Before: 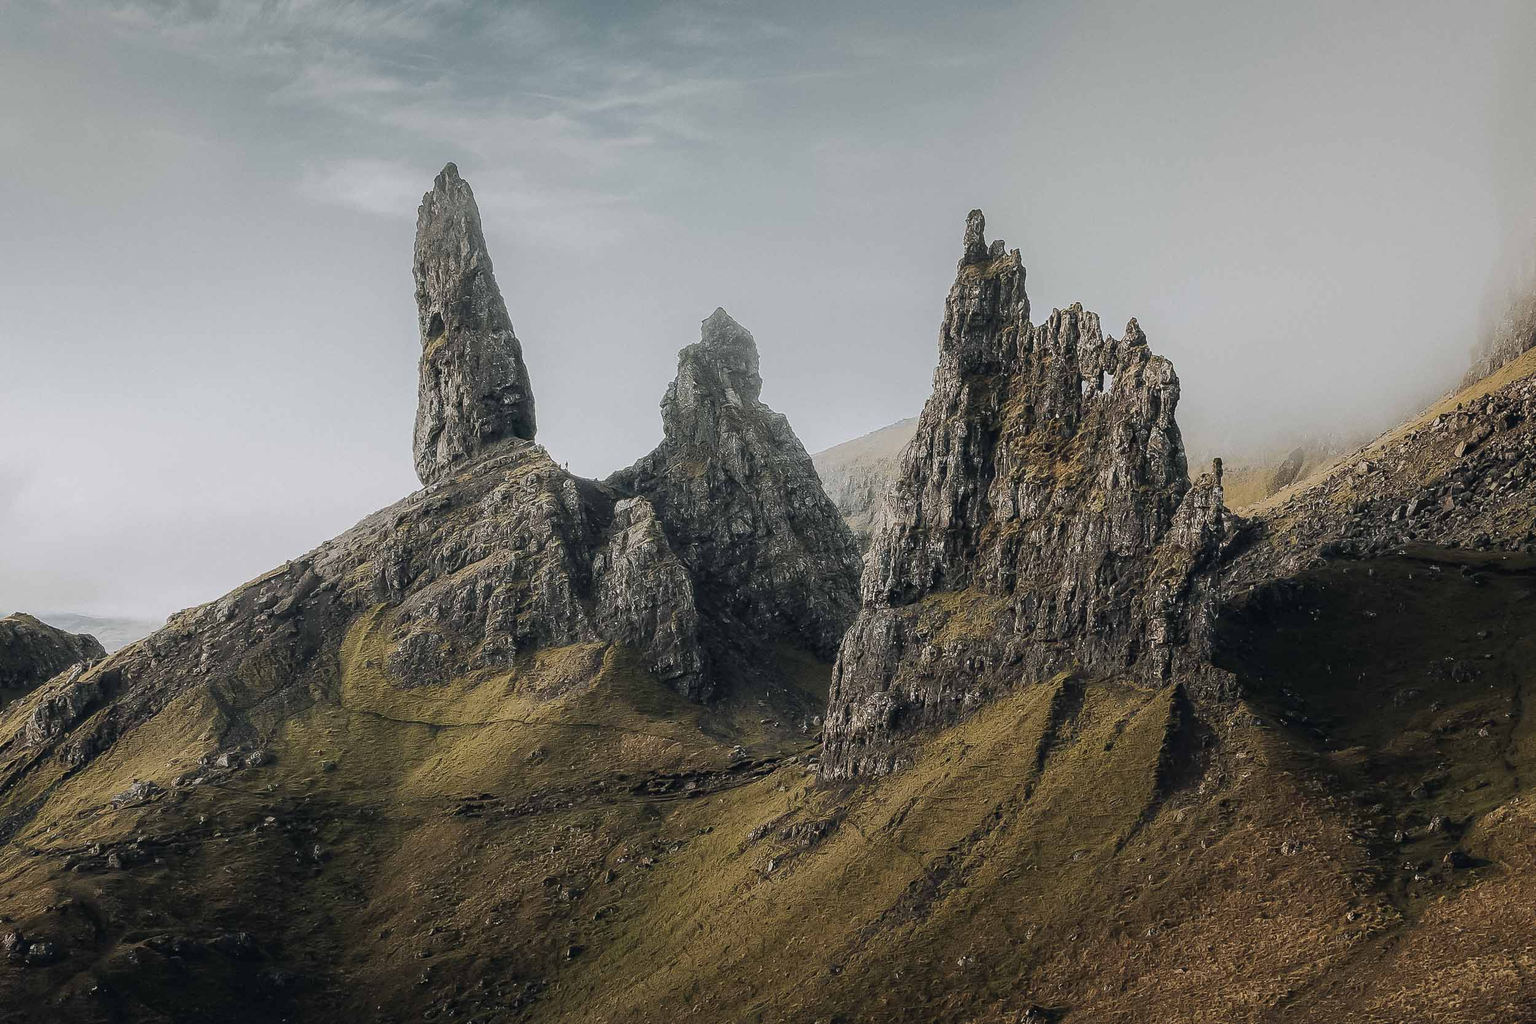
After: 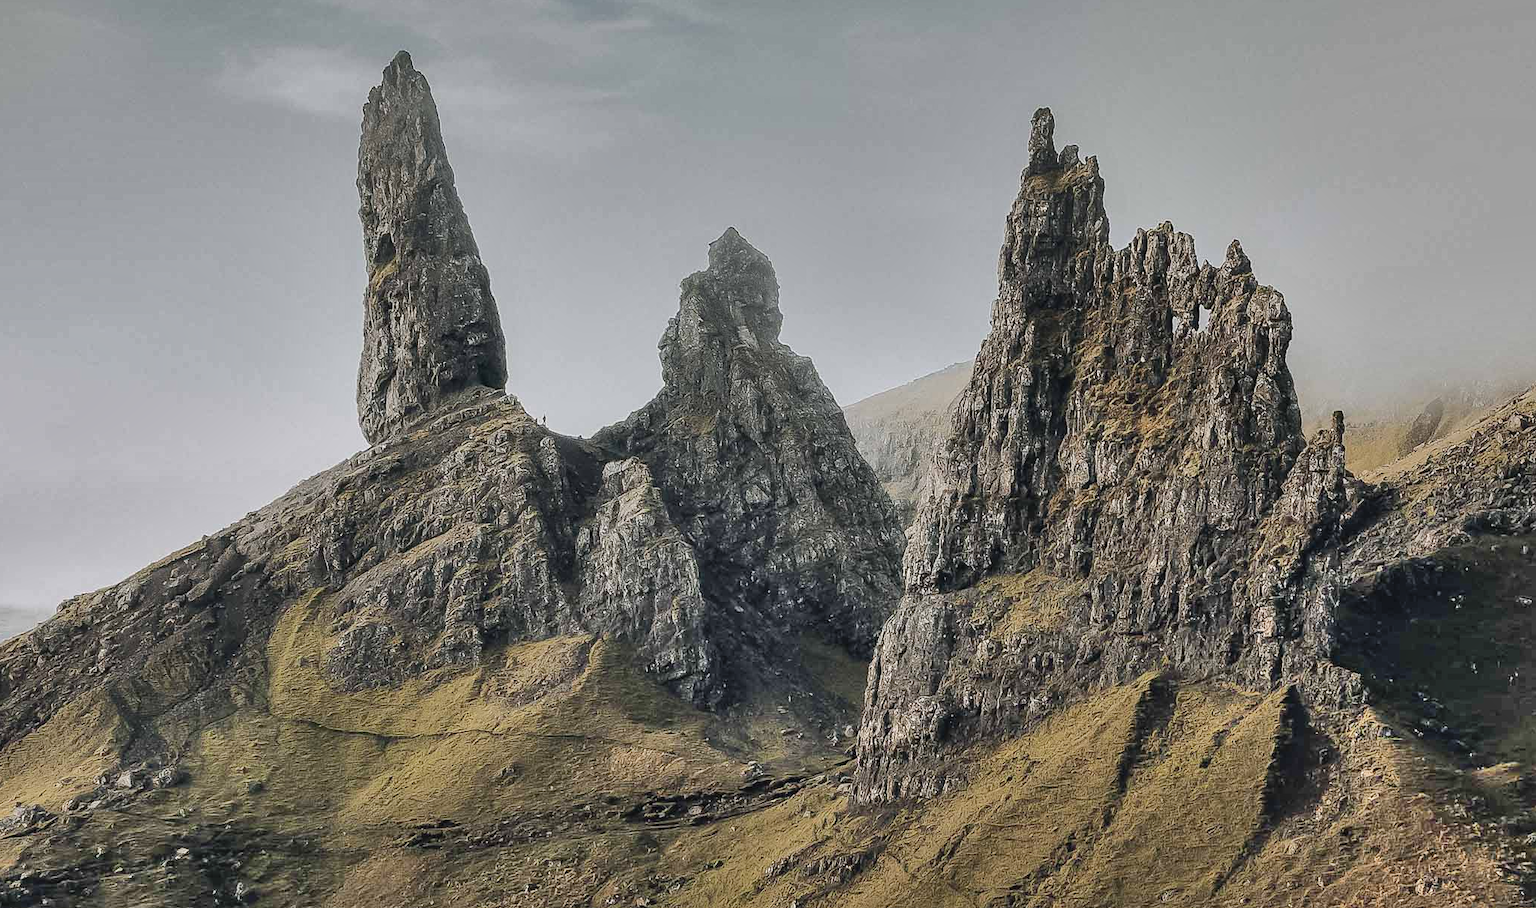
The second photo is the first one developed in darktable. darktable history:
shadows and highlights: shadows 75, highlights -60.85, soften with gaussian
crop: left 7.856%, top 11.836%, right 10.12%, bottom 15.387%
